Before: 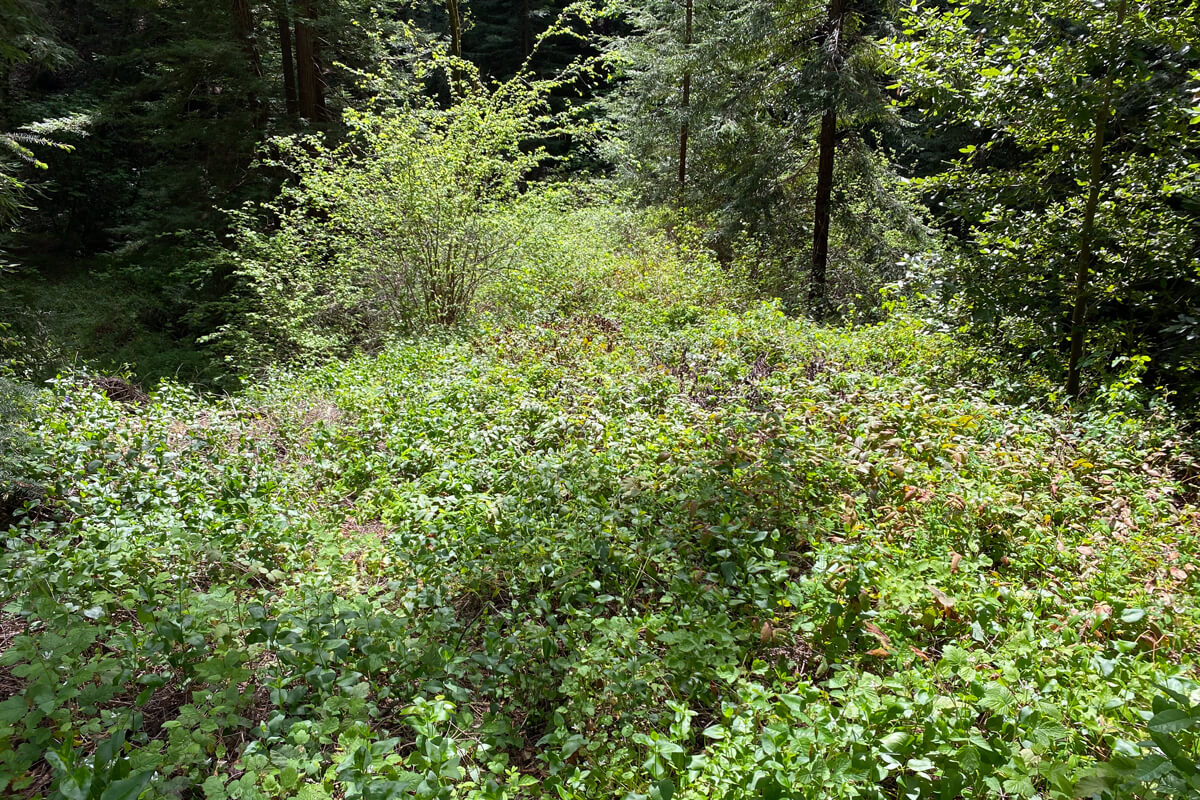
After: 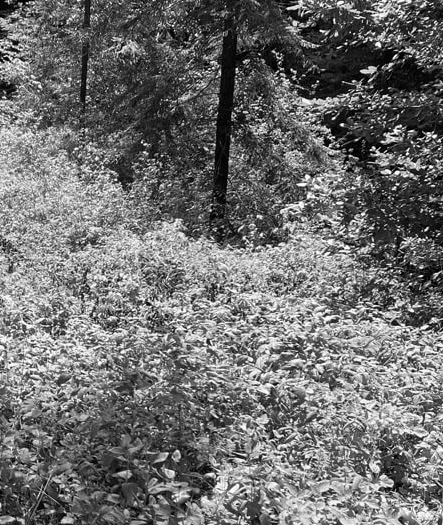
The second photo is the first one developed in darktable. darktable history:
crop and rotate: left 49.936%, top 10.094%, right 13.136%, bottom 24.256%
monochrome: on, module defaults
